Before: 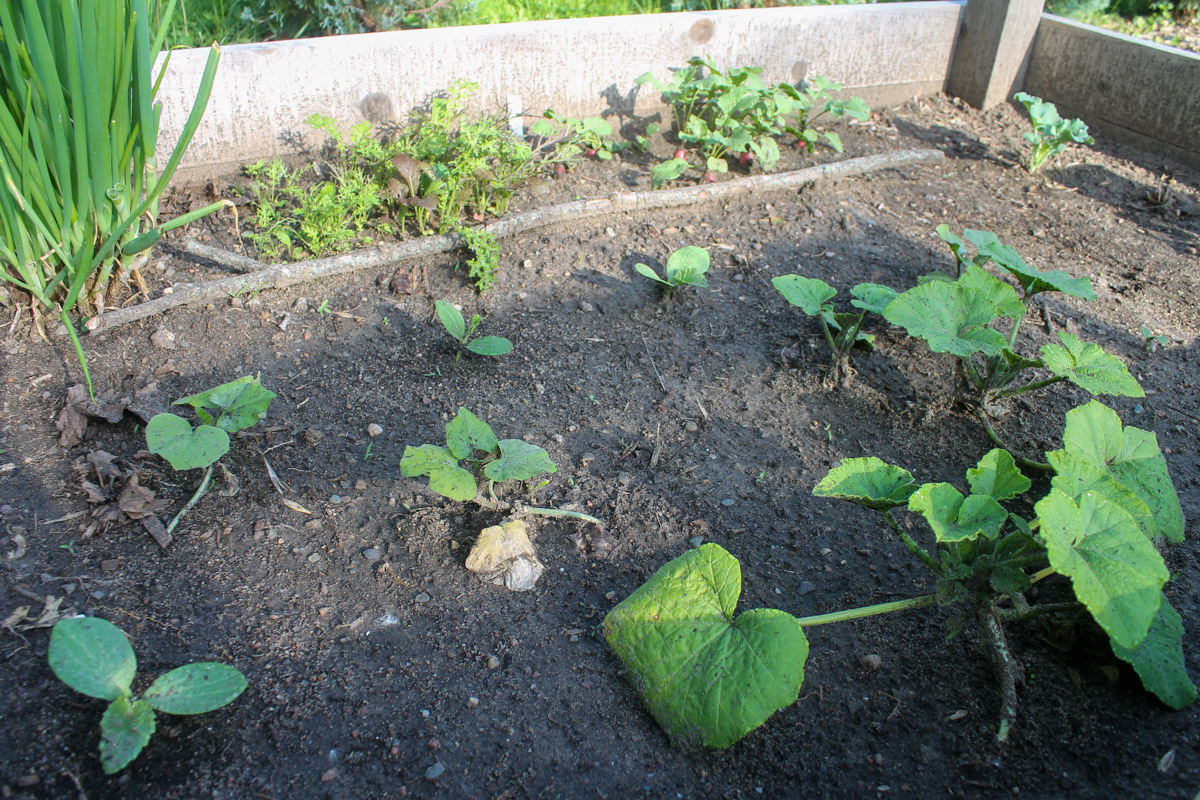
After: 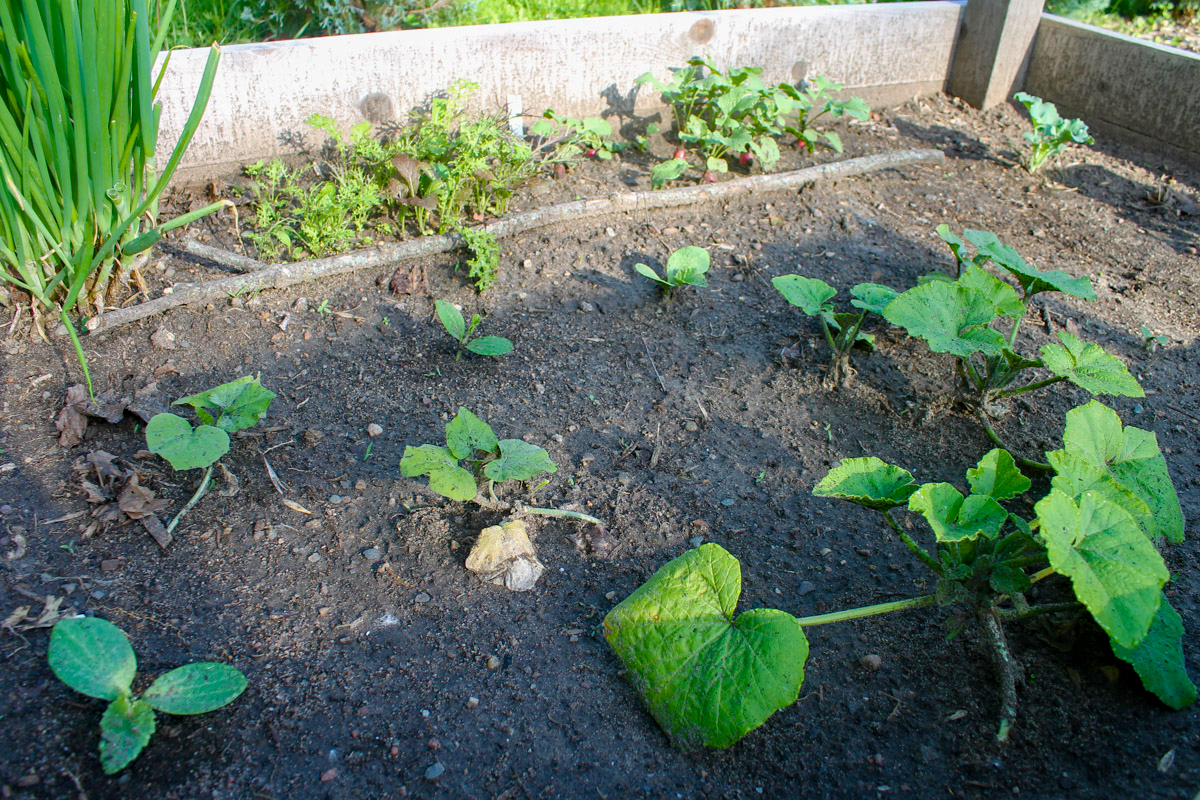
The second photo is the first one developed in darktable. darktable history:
rgb levels: preserve colors max RGB
haze removal: compatibility mode true, adaptive false
color balance rgb: perceptual saturation grading › global saturation 20%, perceptual saturation grading › highlights -25%, perceptual saturation grading › shadows 50%
